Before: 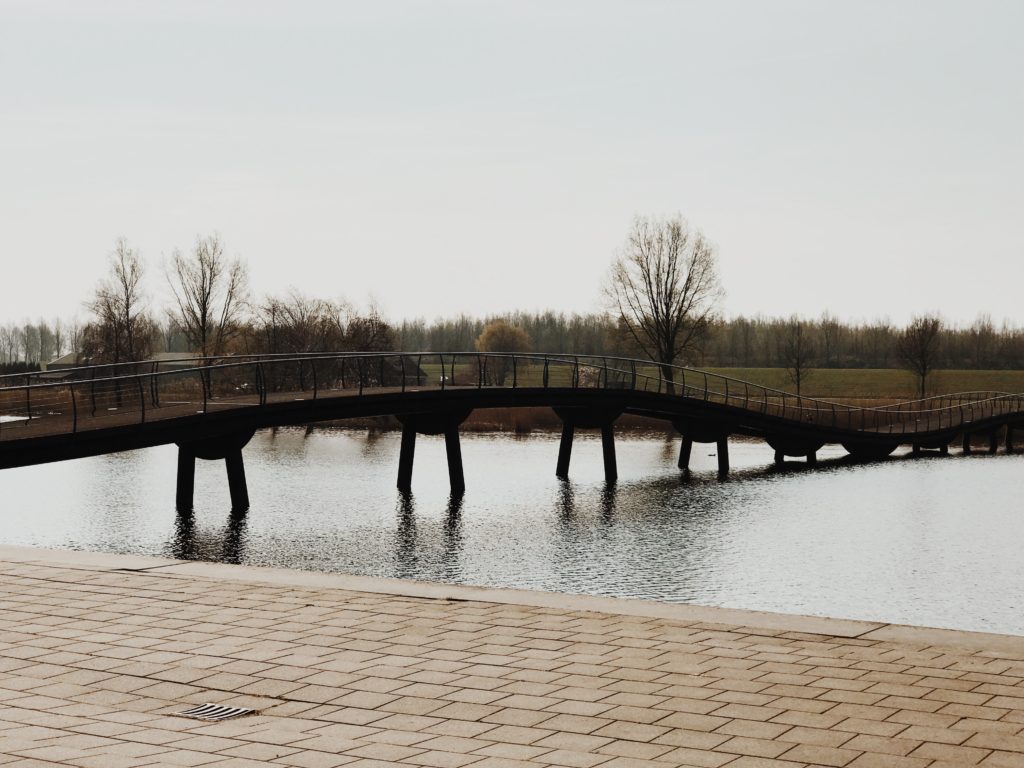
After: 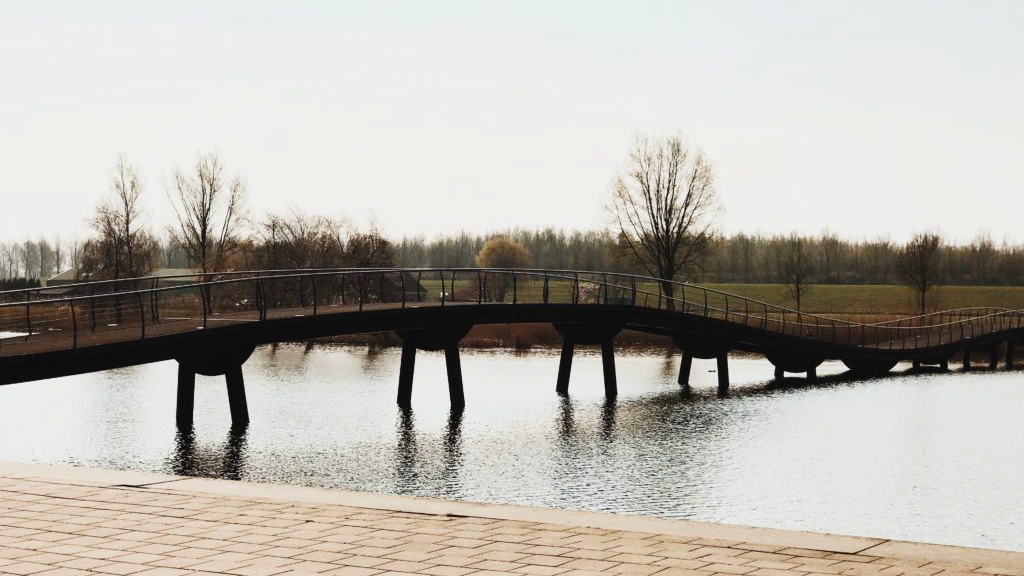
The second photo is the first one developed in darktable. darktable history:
crop: top 11.038%, bottom 13.962%
contrast brightness saturation: contrast 0.2, brightness 0.16, saturation 0.22
